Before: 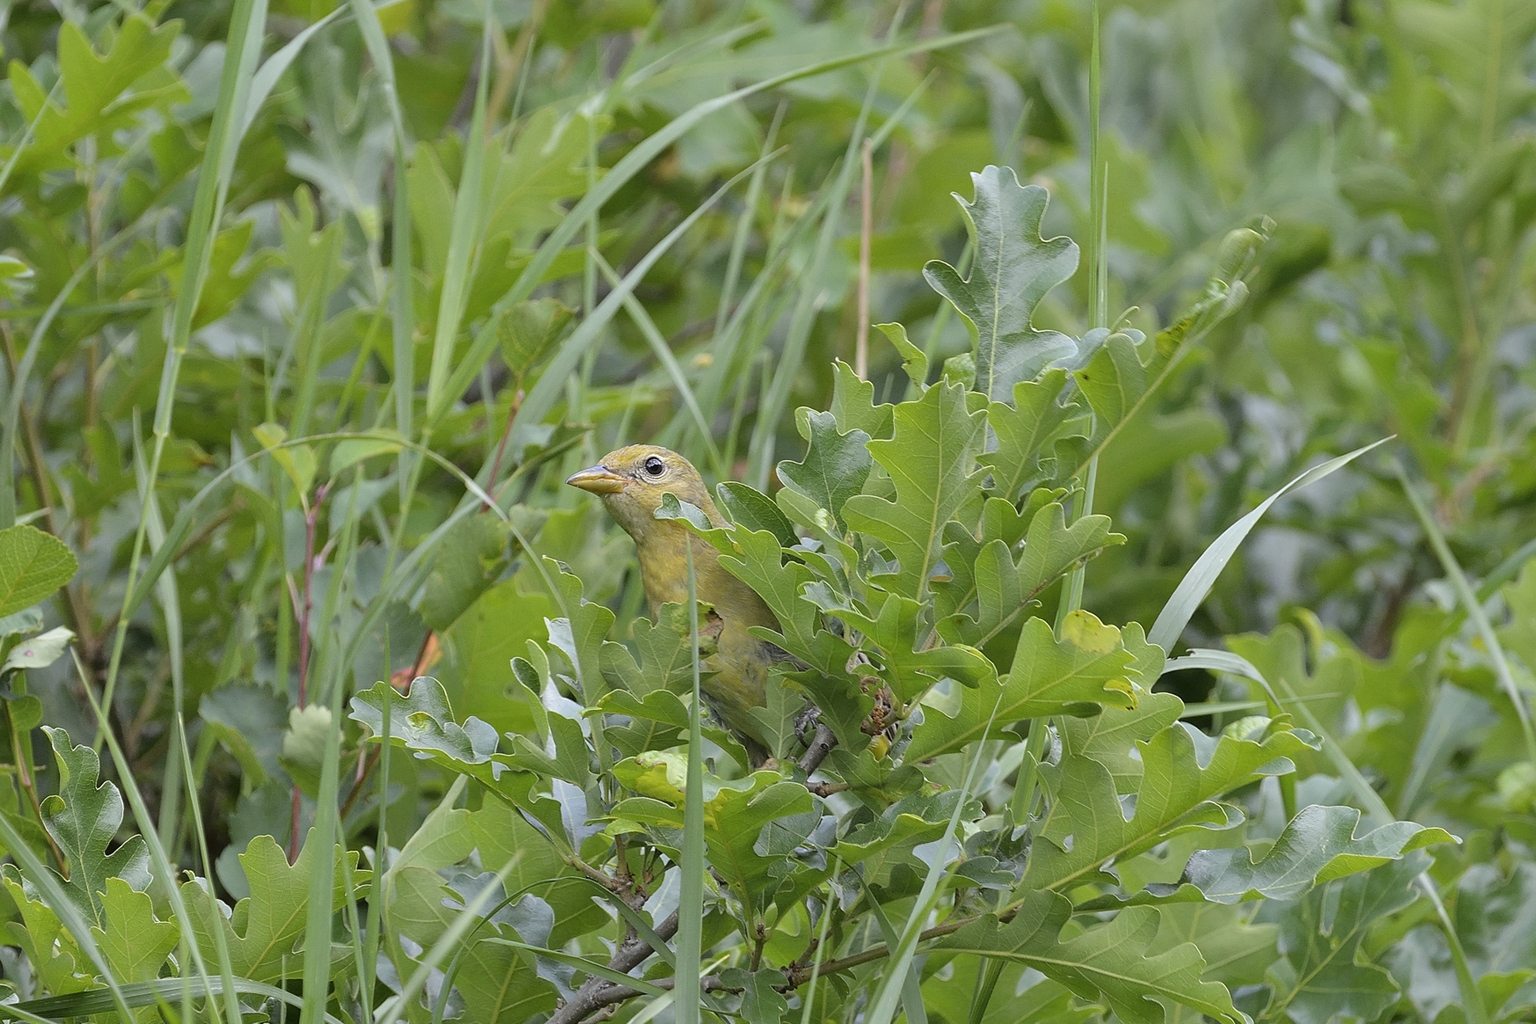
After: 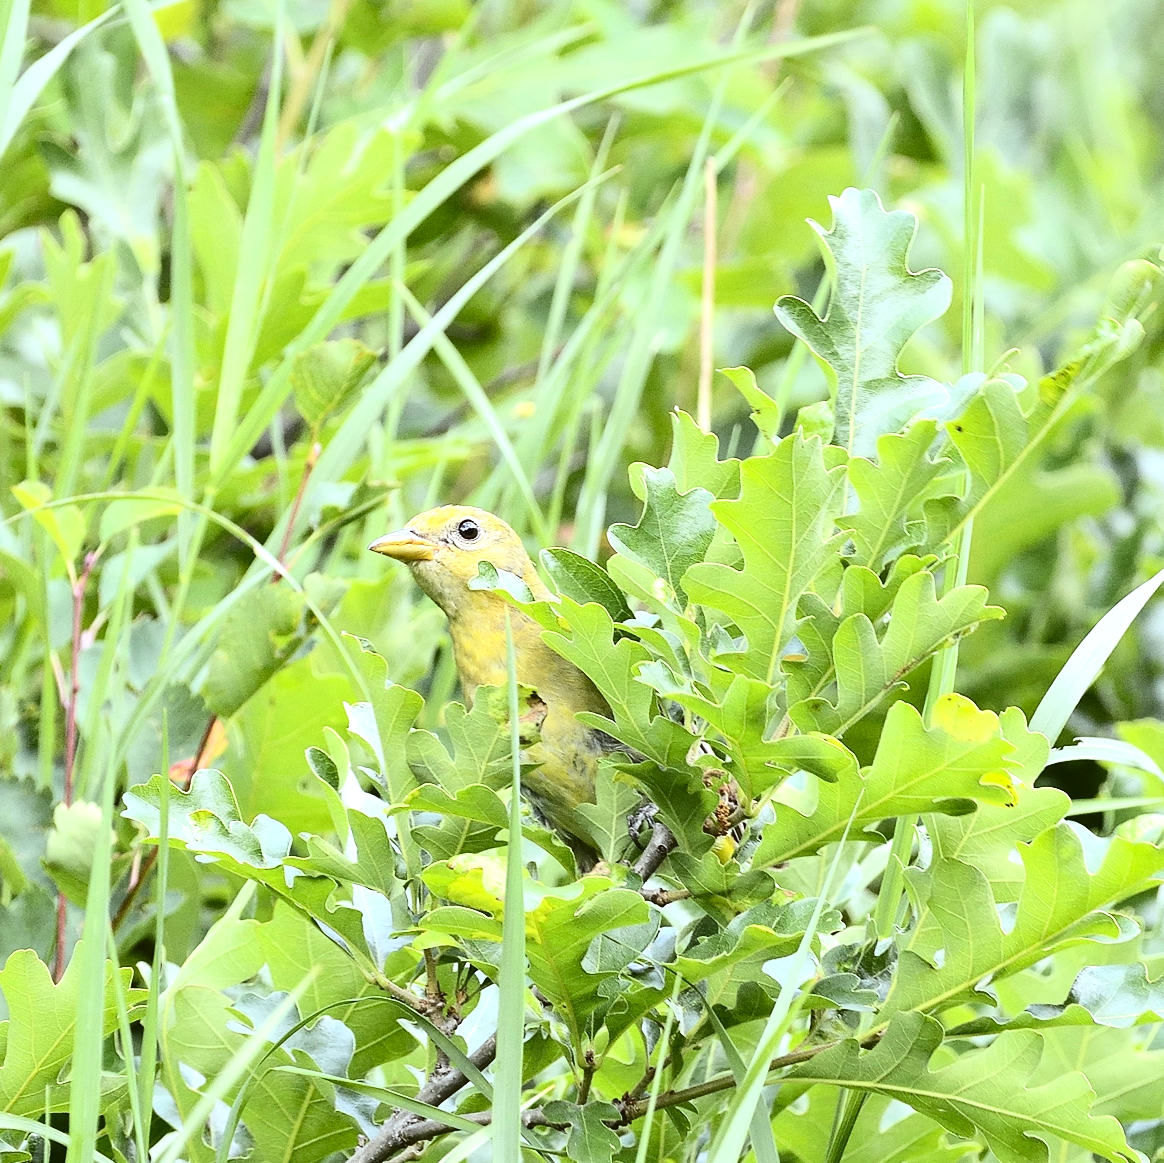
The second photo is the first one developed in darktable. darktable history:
contrast brightness saturation: contrast 0.32, brightness -0.08, saturation 0.17
exposure: black level correction 0, exposure 1.2 EV, compensate exposure bias true, compensate highlight preservation false
color balance: lift [1.004, 1.002, 1.002, 0.998], gamma [1, 1.007, 1.002, 0.993], gain [1, 0.977, 1.013, 1.023], contrast -3.64%
crop and rotate: left 15.754%, right 17.579%
